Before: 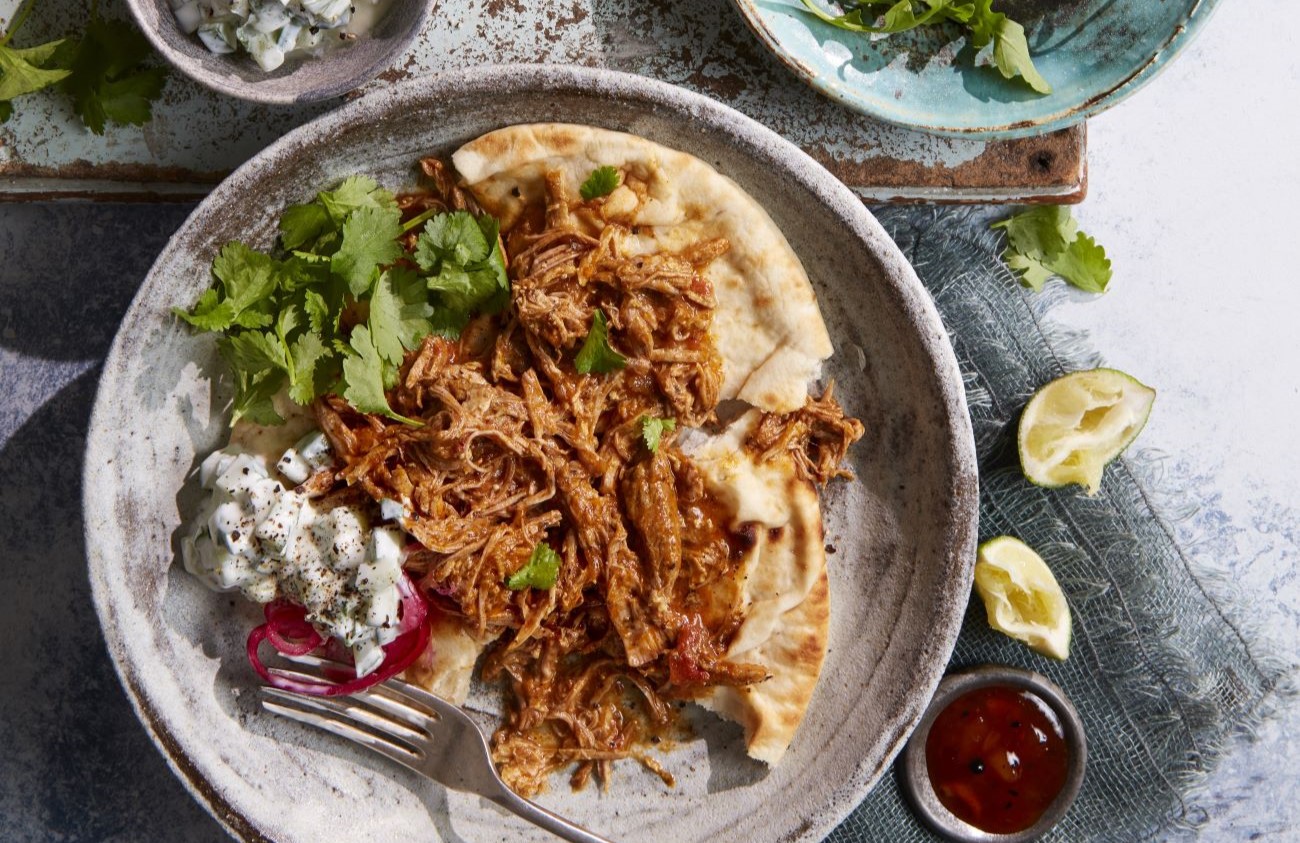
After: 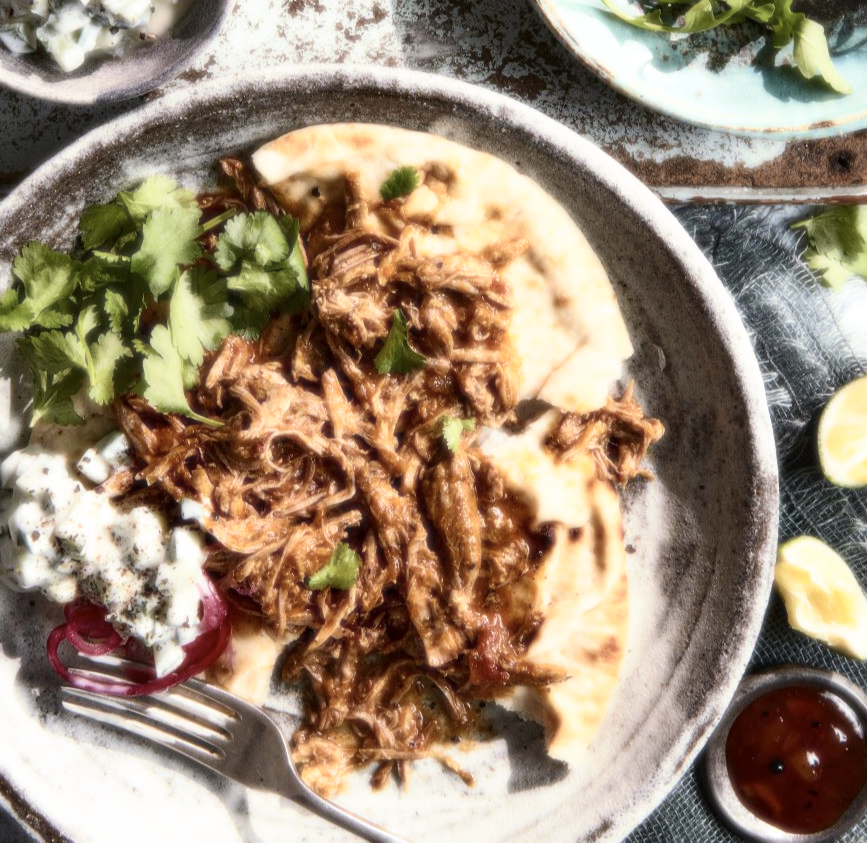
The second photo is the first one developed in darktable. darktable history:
color contrast: green-magenta contrast 0.96
split-toning: shadows › saturation 0.61, highlights › saturation 0.58, balance -28.74, compress 87.36%
crop and rotate: left 15.446%, right 17.836%
bloom: size 0%, threshold 54.82%, strength 8.31%
contrast brightness saturation: contrast 0.11, saturation -0.17
